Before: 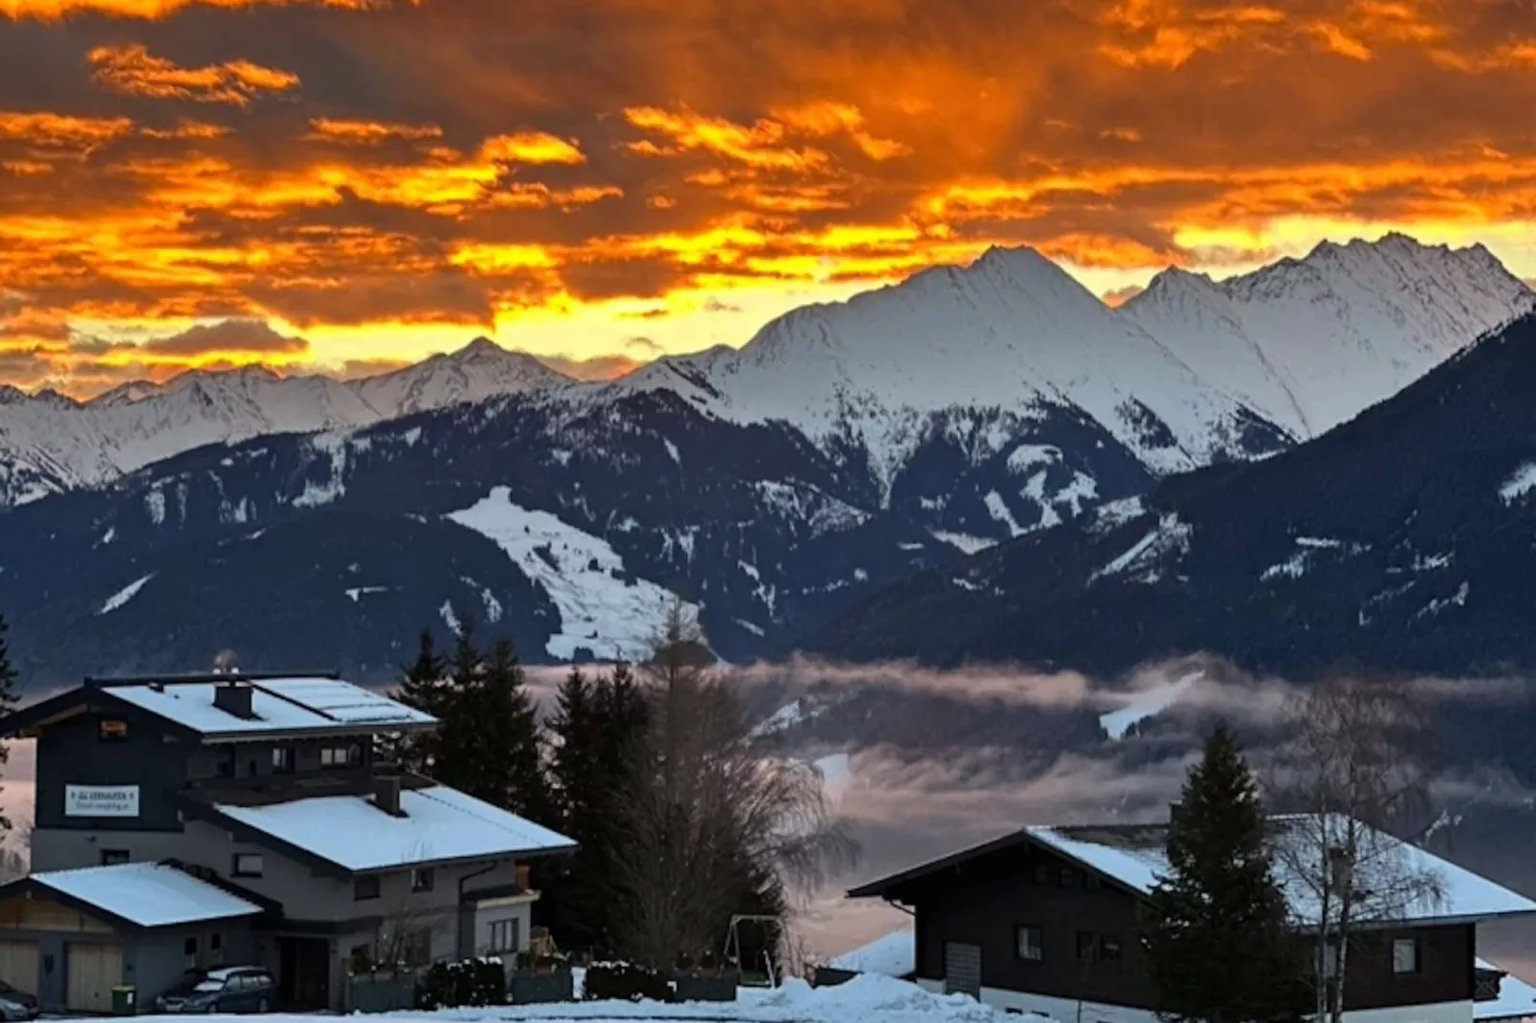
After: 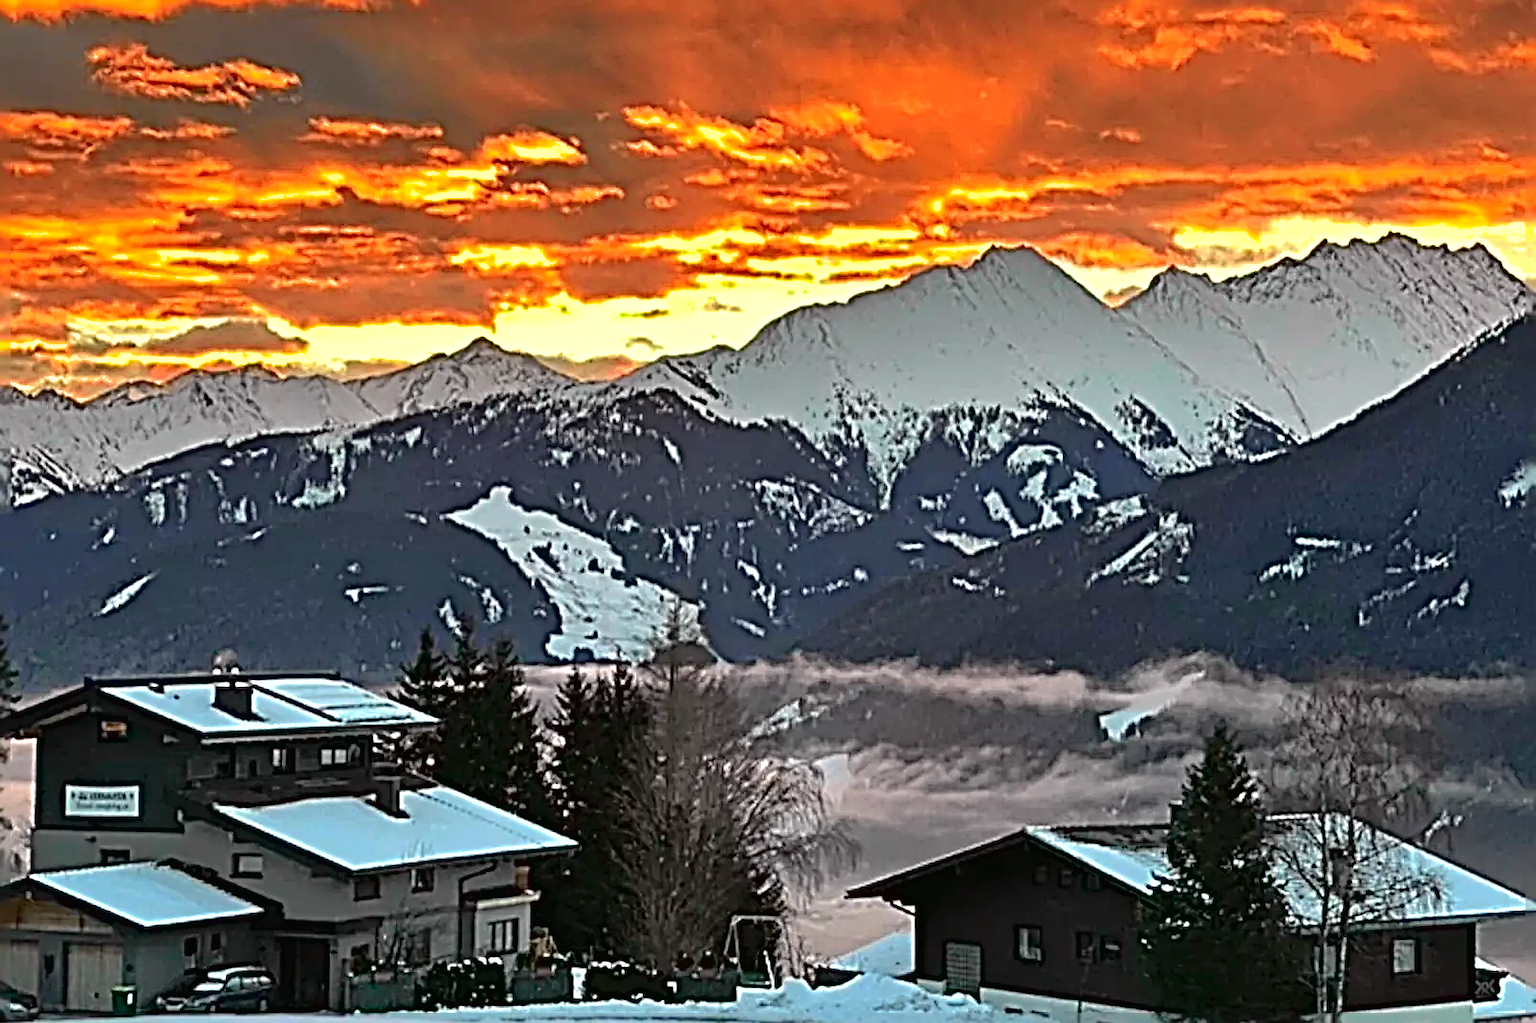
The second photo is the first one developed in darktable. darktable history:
tone curve: curves: ch0 [(0, 0.008) (0.107, 0.091) (0.283, 0.287) (0.461, 0.498) (0.64, 0.679) (0.822, 0.841) (0.998, 0.978)]; ch1 [(0, 0) (0.316, 0.349) (0.466, 0.442) (0.502, 0.5) (0.527, 0.519) (0.561, 0.553) (0.608, 0.629) (0.669, 0.704) (0.859, 0.899) (1, 1)]; ch2 [(0, 0) (0.33, 0.301) (0.421, 0.443) (0.473, 0.498) (0.502, 0.504) (0.522, 0.525) (0.592, 0.61) (0.705, 0.7) (1, 1)], color space Lab, independent channels, preserve colors none
tone equalizer: -8 EV -0.437 EV, -7 EV -0.371 EV, -6 EV -0.311 EV, -5 EV -0.185 EV, -3 EV 0.193 EV, -2 EV 0.346 EV, -1 EV 0.402 EV, +0 EV 0.41 EV, smoothing diameter 24.92%, edges refinement/feathering 9.89, preserve details guided filter
sharpen: radius 4.02, amount 1.984
shadows and highlights: on, module defaults
